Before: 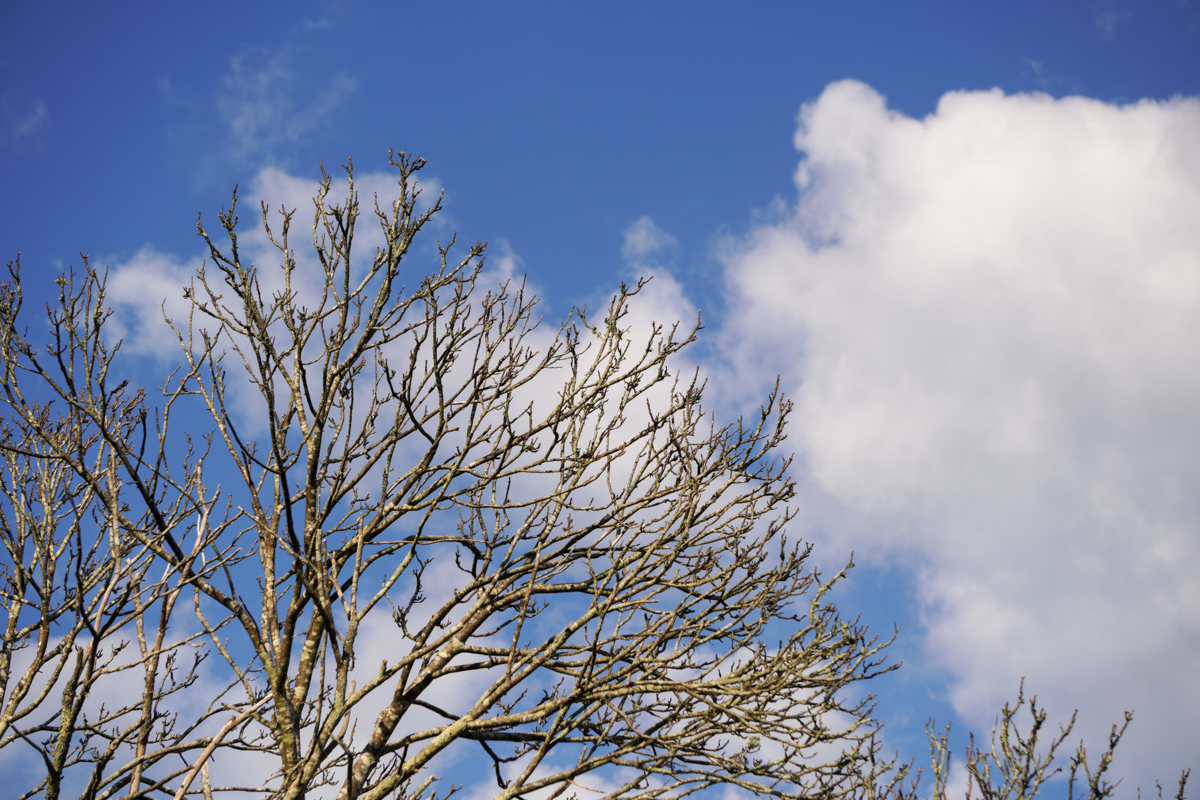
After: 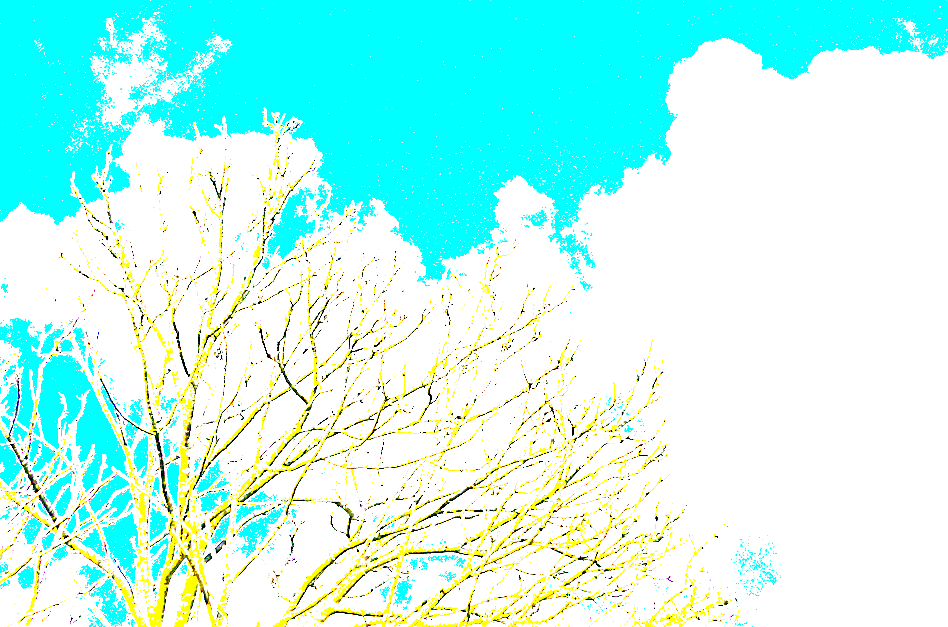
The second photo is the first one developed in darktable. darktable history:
crop and rotate: left 10.502%, top 5.046%, right 10.441%, bottom 16.541%
exposure: exposure 7.976 EV, compensate highlight preservation false
color balance rgb: shadows lift › hue 87.03°, global offset › luminance -0.528%, global offset › chroma 0.907%, global offset › hue 176.41°, linear chroma grading › shadows 31.905%, linear chroma grading › global chroma -1.657%, linear chroma grading › mid-tones 3.863%, perceptual saturation grading › global saturation 29.815%, global vibrance 50.568%
sharpen: on, module defaults
